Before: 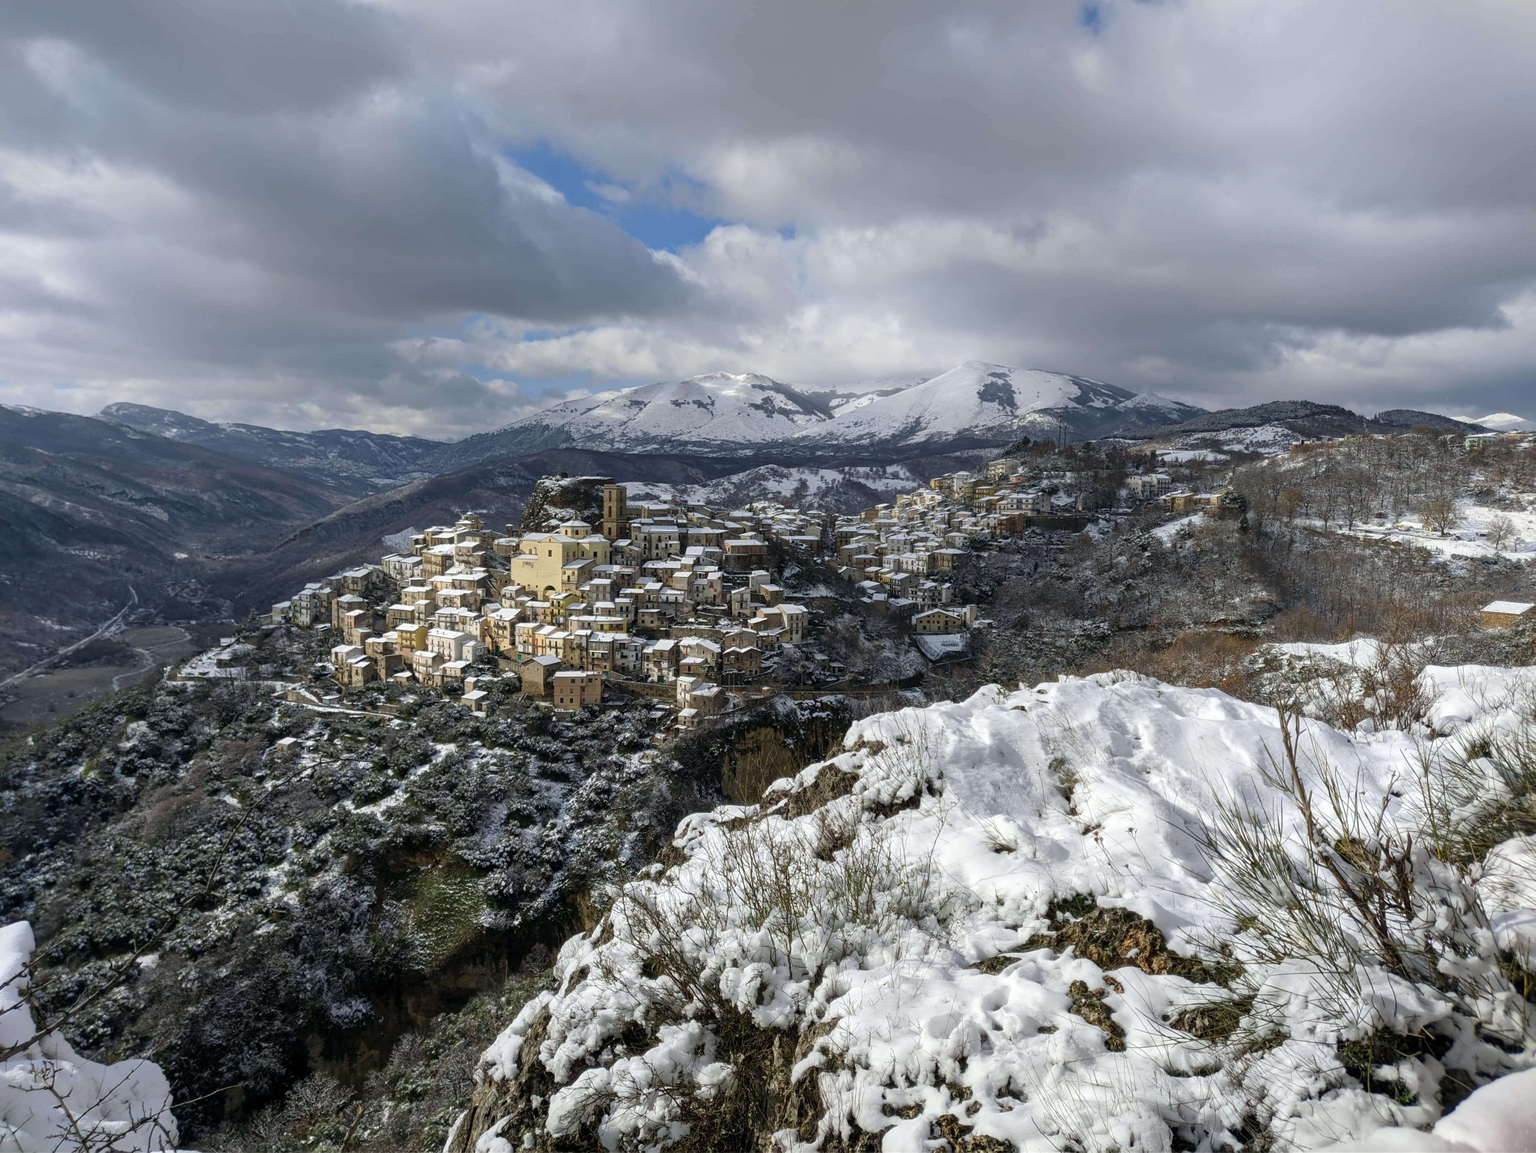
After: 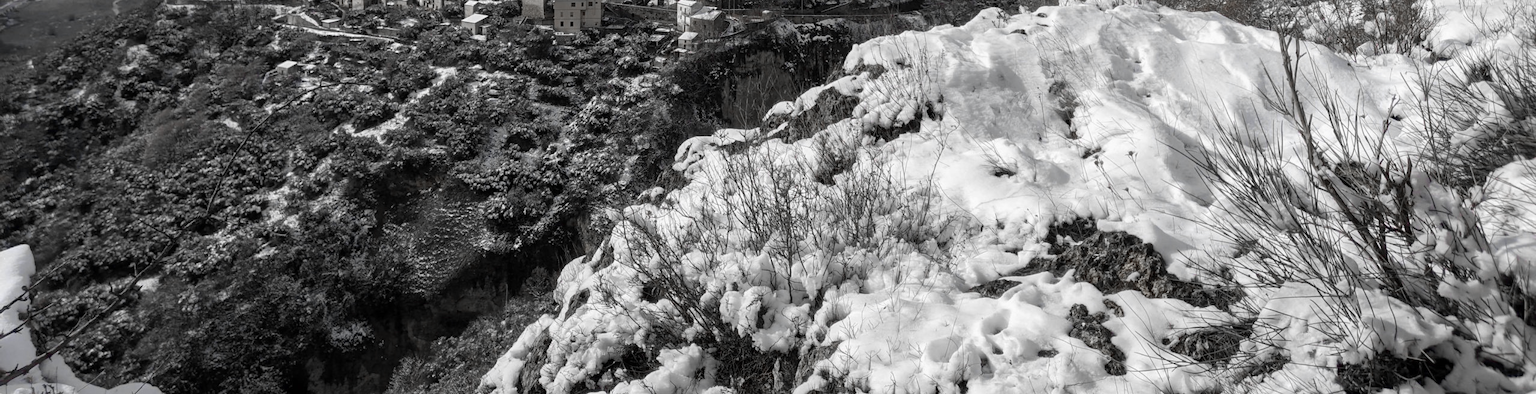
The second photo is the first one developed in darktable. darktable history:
exposure: exposure -0.051 EV, compensate highlight preservation false
crop and rotate: top 58.694%, bottom 7.058%
color zones: curves: ch0 [(0, 0.278) (0.143, 0.5) (0.286, 0.5) (0.429, 0.5) (0.571, 0.5) (0.714, 0.5) (0.857, 0.5) (1, 0.5)]; ch1 [(0, 1) (0.143, 0.165) (0.286, 0) (0.429, 0) (0.571, 0) (0.714, 0) (0.857, 0.5) (1, 0.5)]; ch2 [(0, 0.508) (0.143, 0.5) (0.286, 0.5) (0.429, 0.5) (0.571, 0.5) (0.714, 0.5) (0.857, 0.5) (1, 0.5)]
